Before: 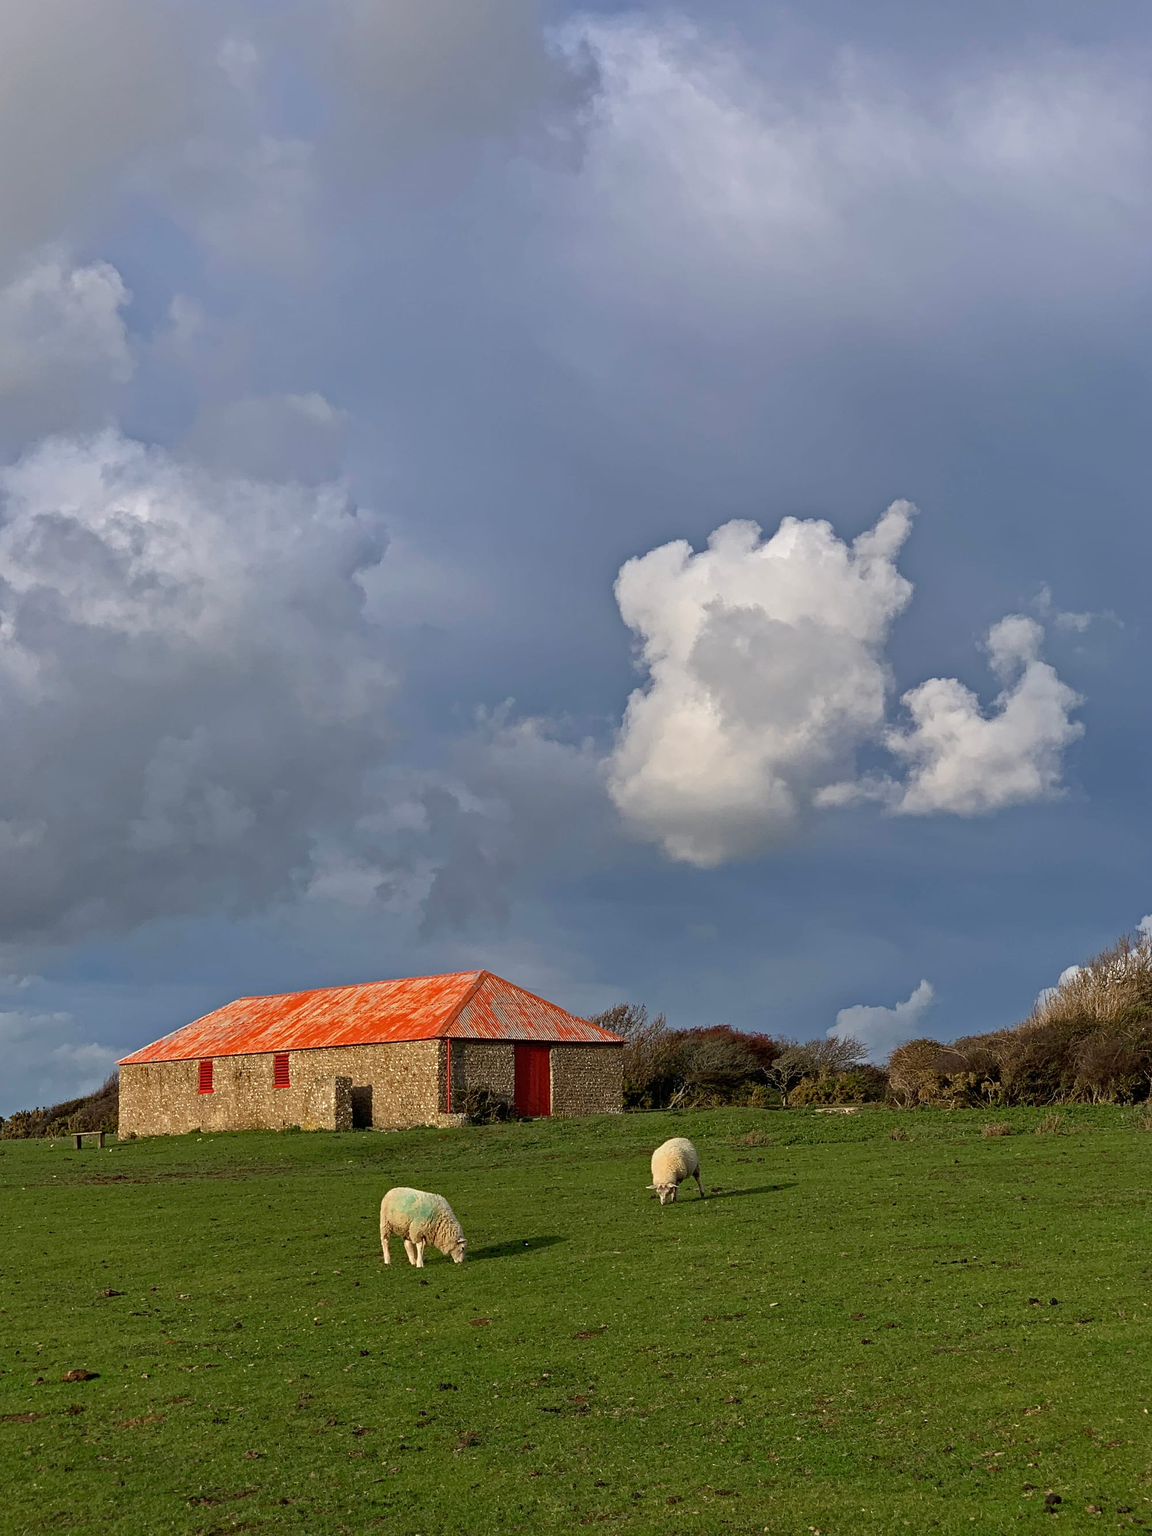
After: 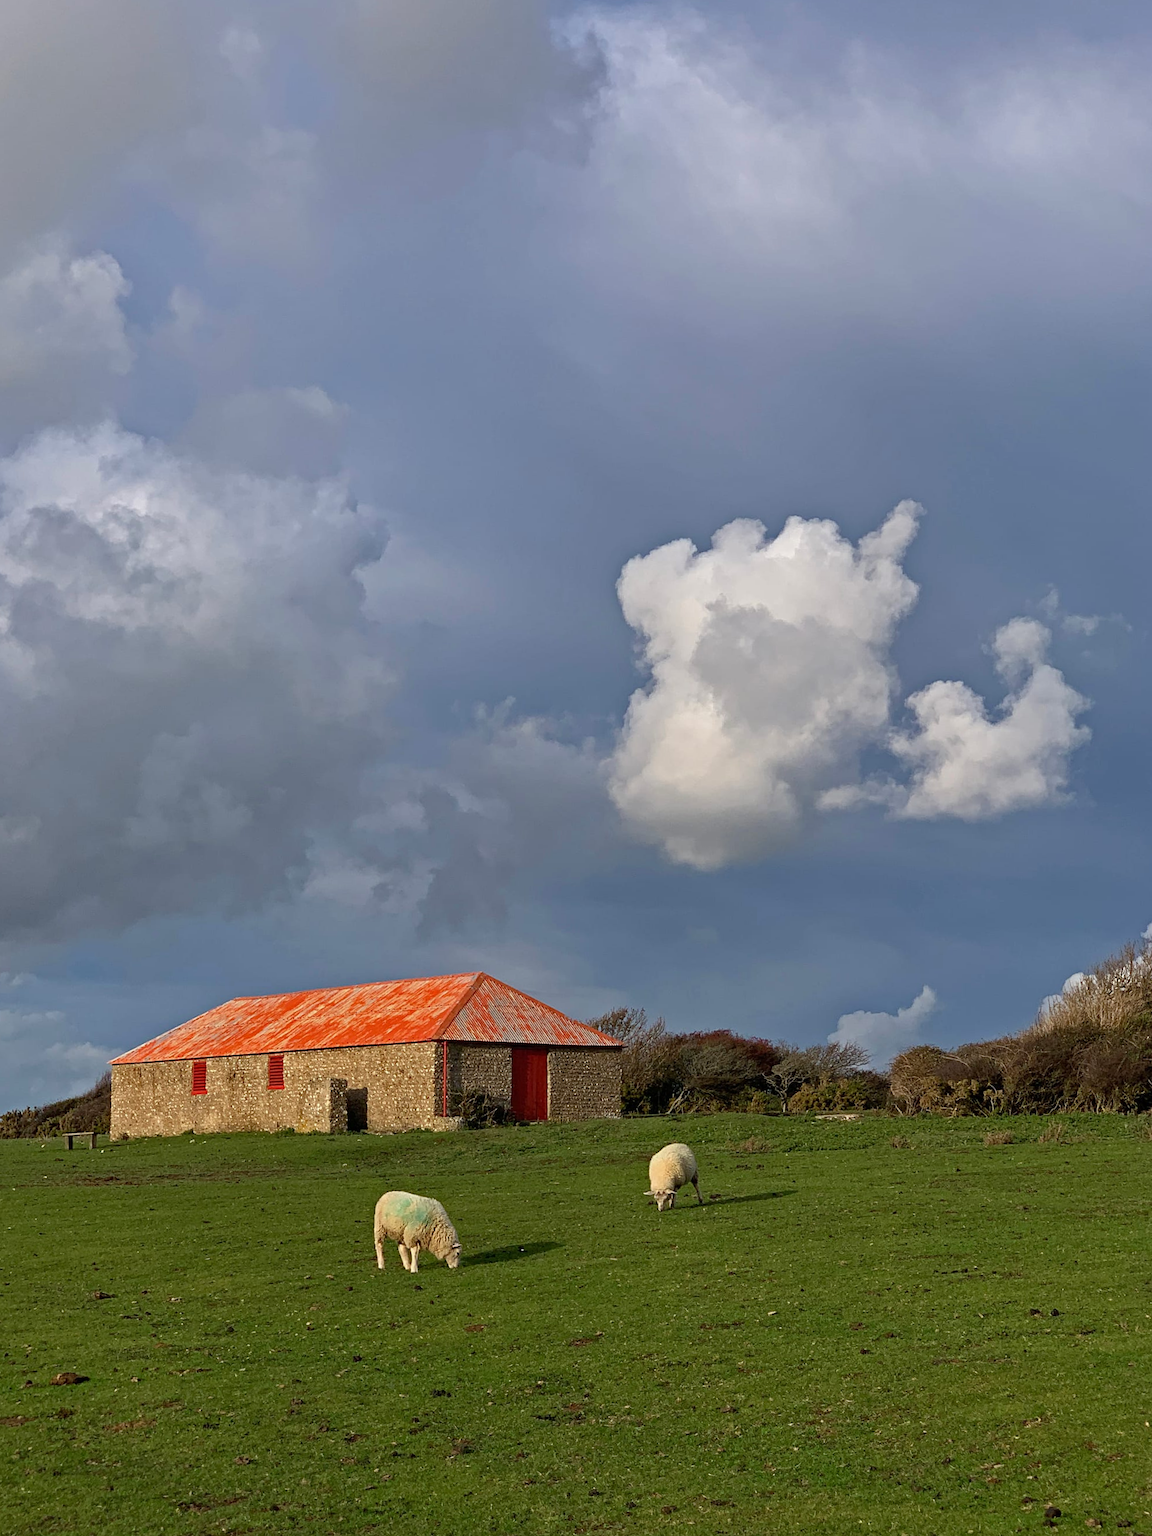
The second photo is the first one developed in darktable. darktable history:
crop and rotate: angle -0.5°
tone equalizer: -7 EV 0.13 EV, smoothing diameter 25%, edges refinement/feathering 10, preserve details guided filter
